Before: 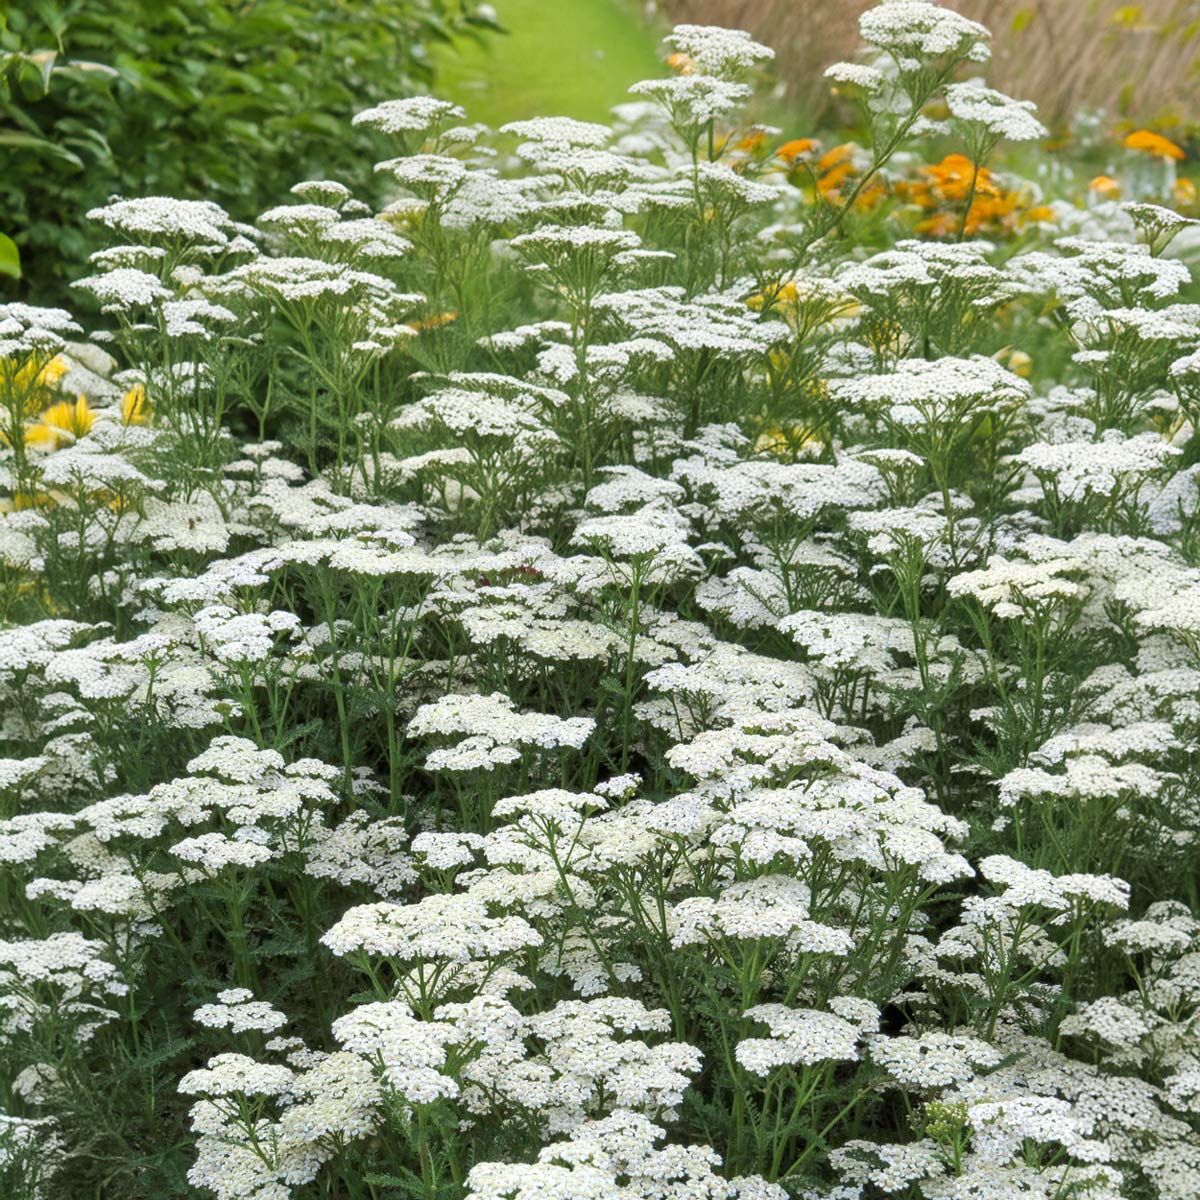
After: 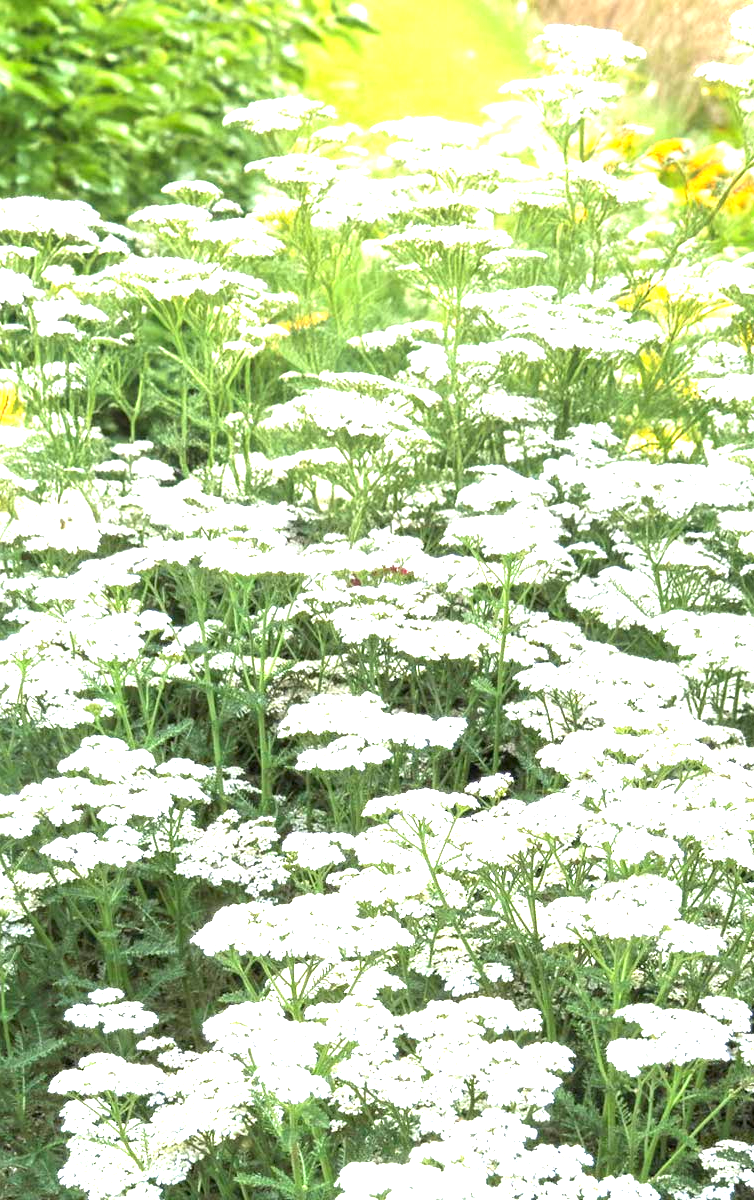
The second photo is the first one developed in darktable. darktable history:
exposure: black level correction 0, exposure 1.924 EV, compensate highlight preservation false
crop: left 10.771%, right 26.392%
